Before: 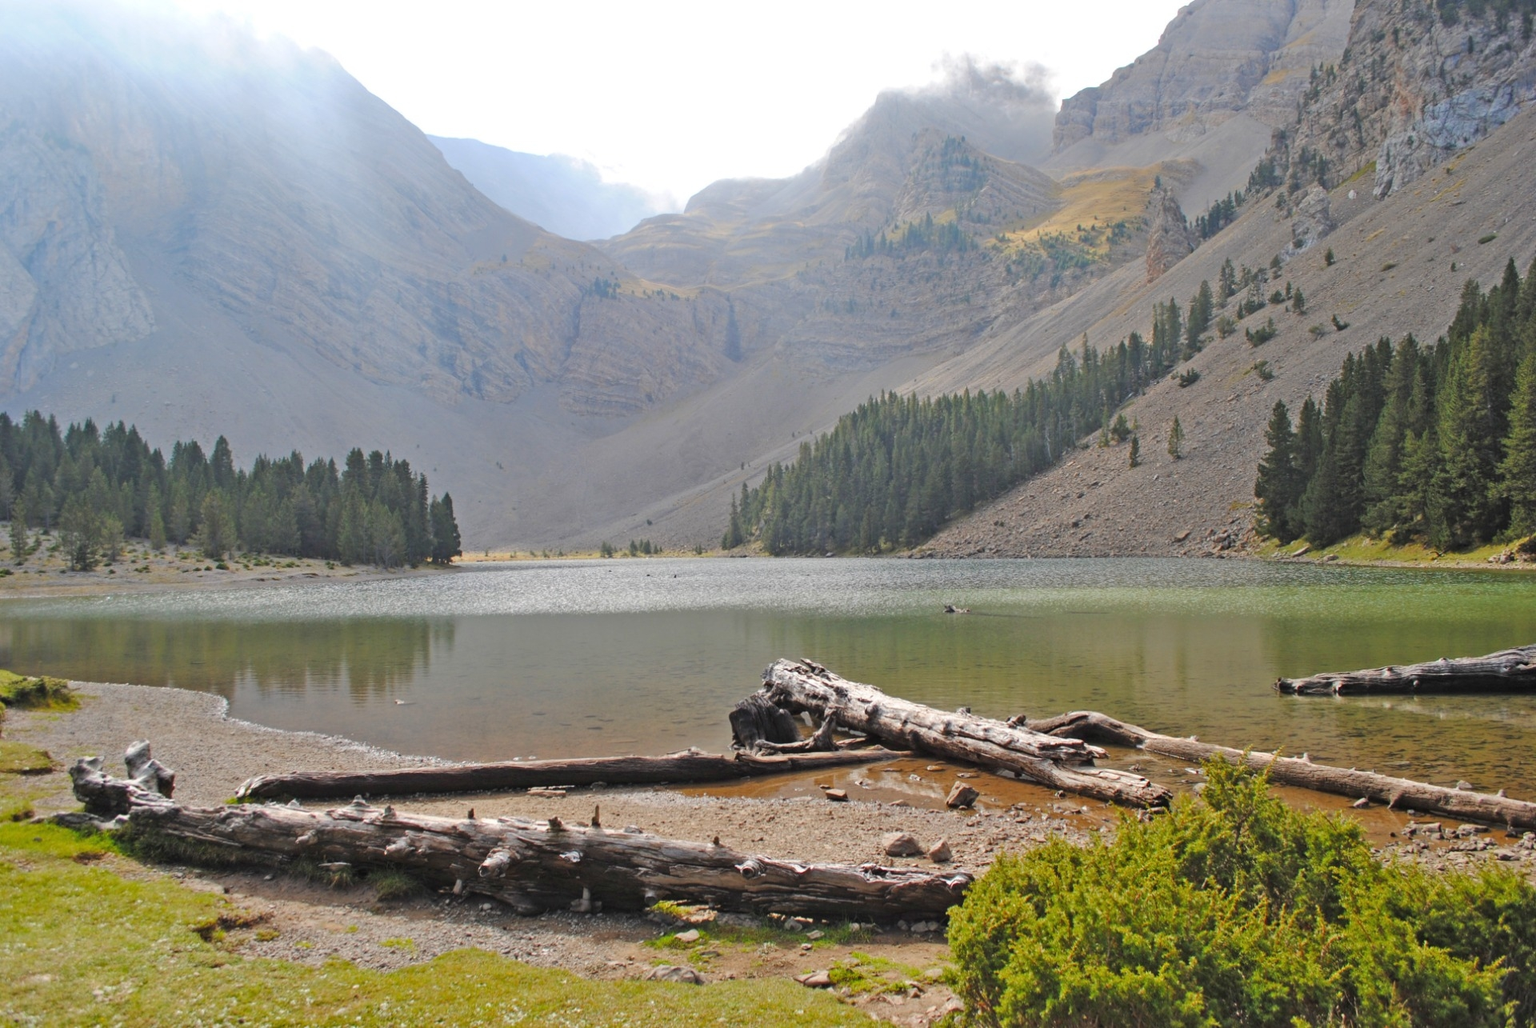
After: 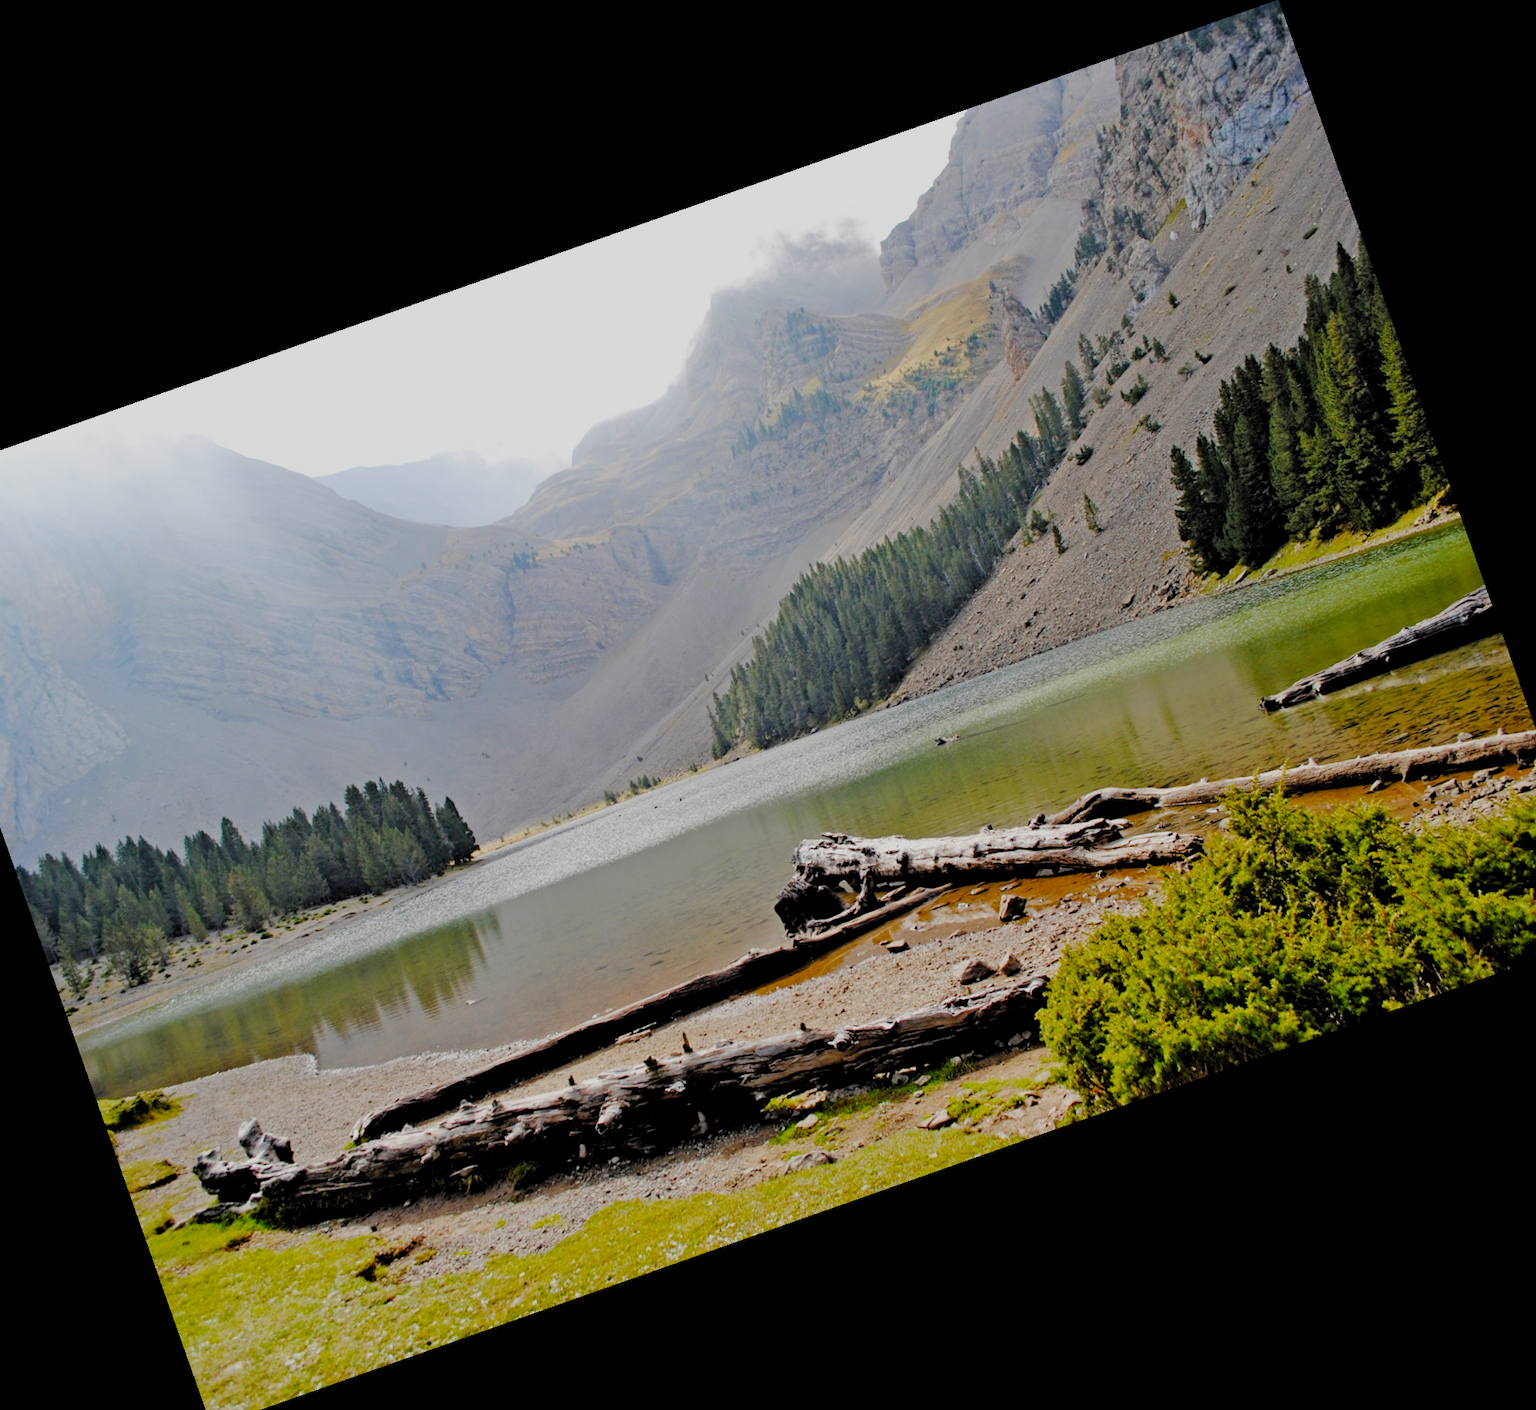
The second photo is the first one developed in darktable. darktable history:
crop and rotate: angle 19.43°, left 6.812%, right 4.125%, bottom 1.087%
filmic rgb: black relative exposure -2.85 EV, white relative exposure 4.56 EV, hardness 1.77, contrast 1.25, preserve chrominance no, color science v5 (2021)
